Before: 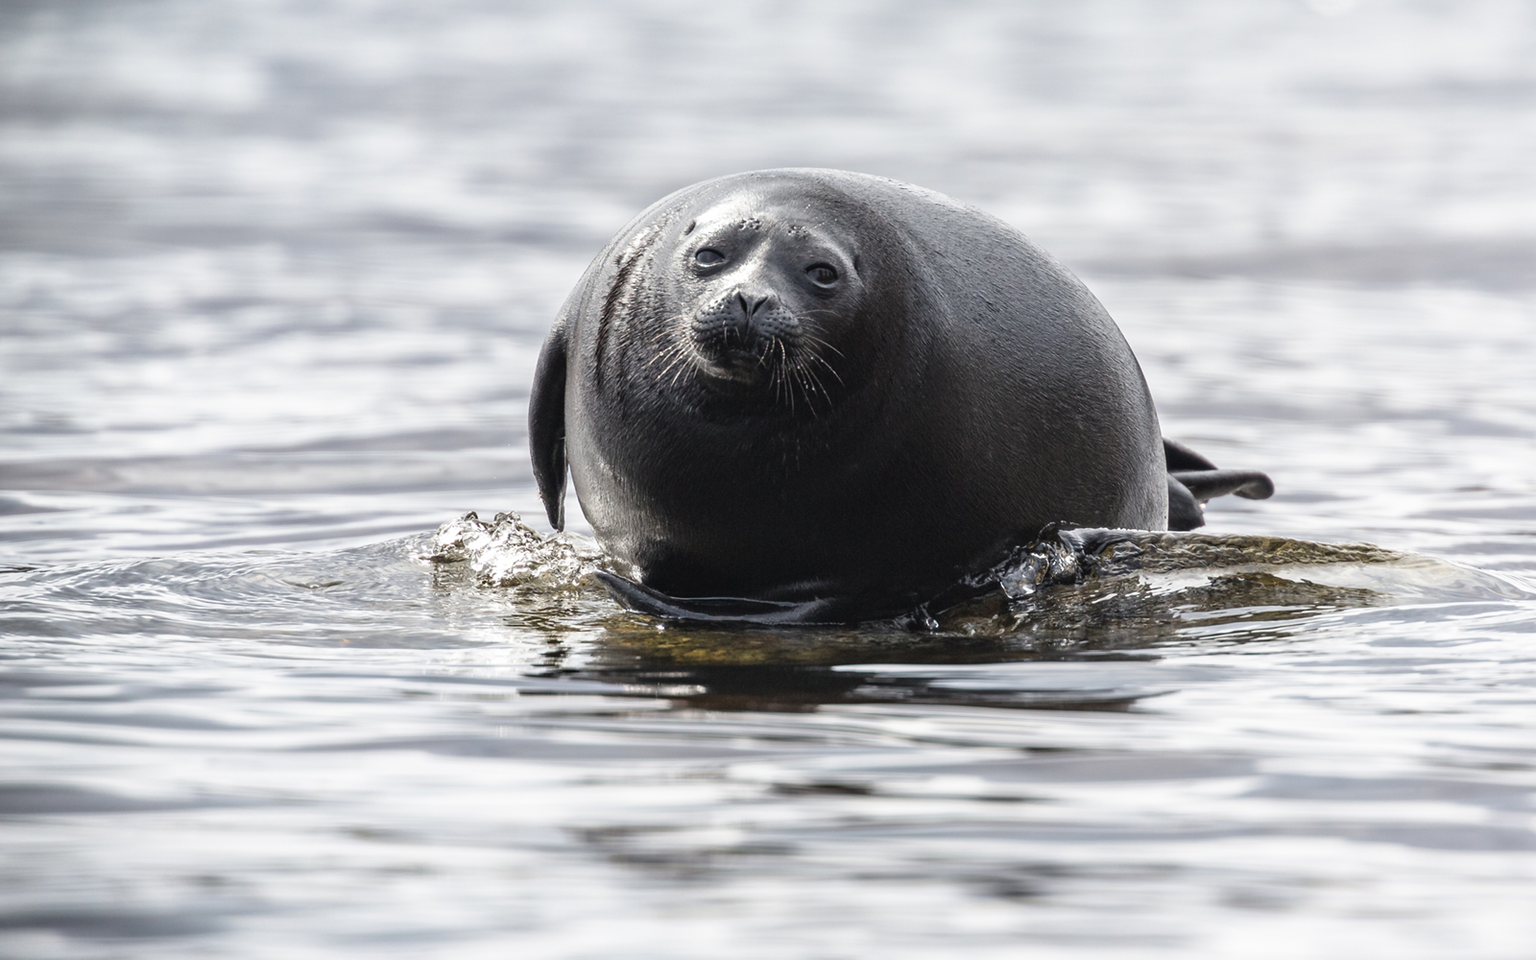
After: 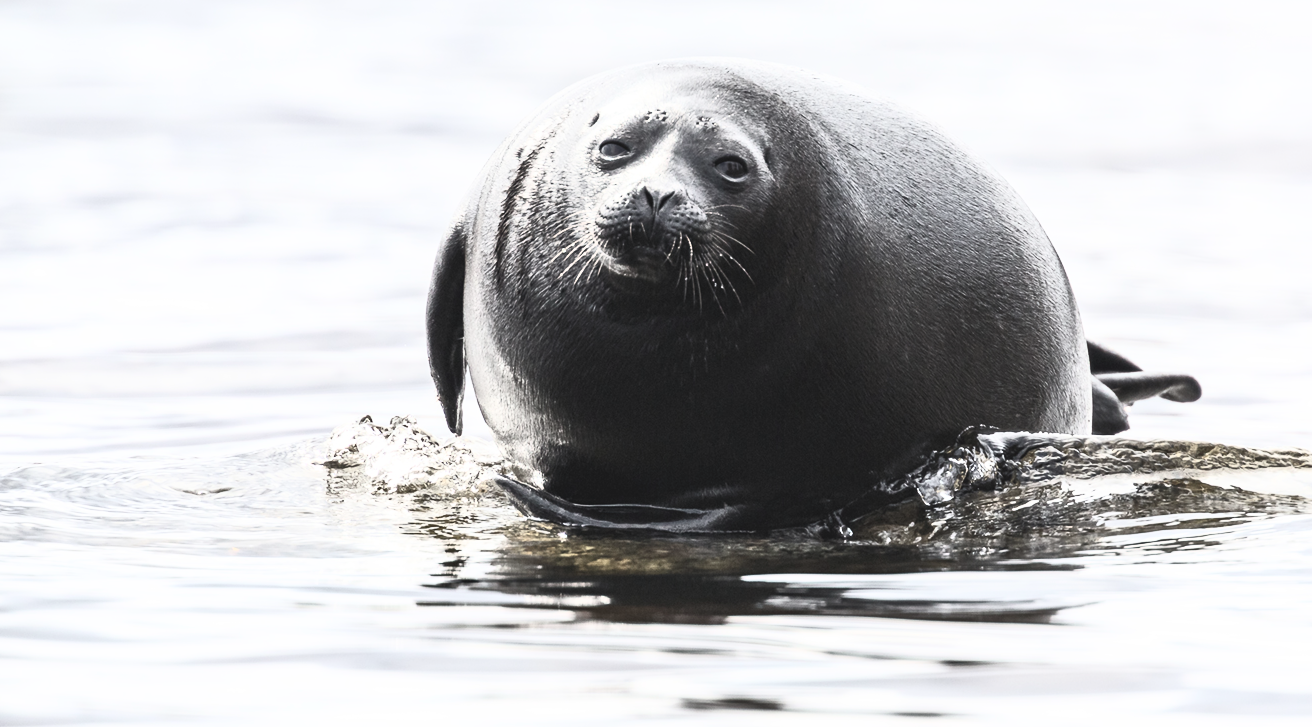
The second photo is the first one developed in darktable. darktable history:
crop: left 7.856%, top 11.836%, right 10.12%, bottom 15.387%
contrast brightness saturation: contrast 0.57, brightness 0.57, saturation -0.34
